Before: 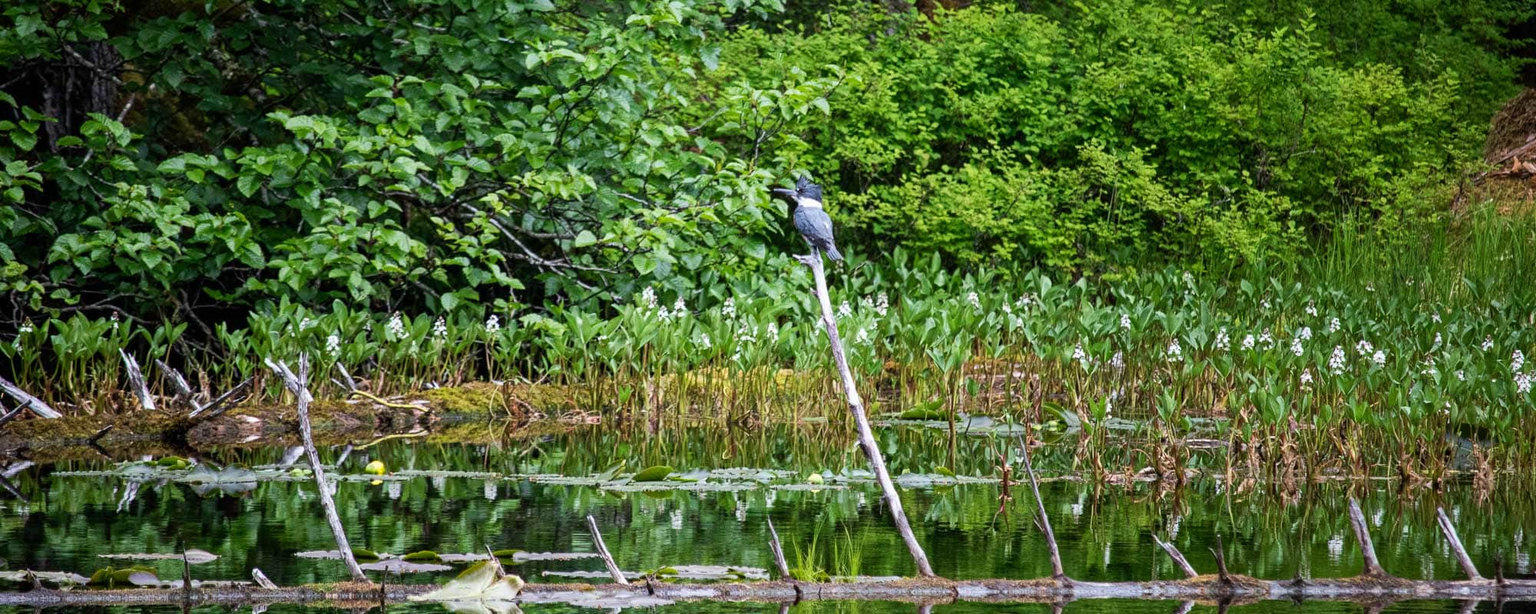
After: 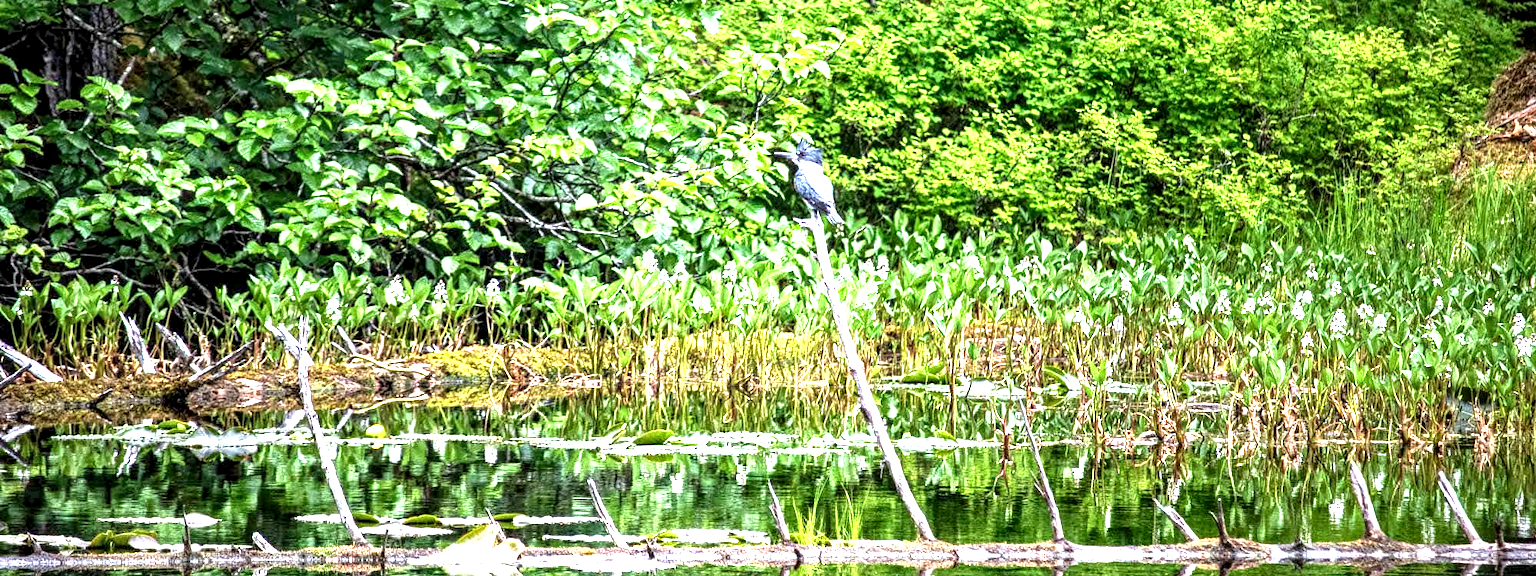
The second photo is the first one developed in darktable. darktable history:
crop and rotate: top 6.183%
local contrast: highlights 60%, shadows 61%, detail 160%
exposure: black level correction 0, exposure 1.624 EV, compensate exposure bias true, compensate highlight preservation false
